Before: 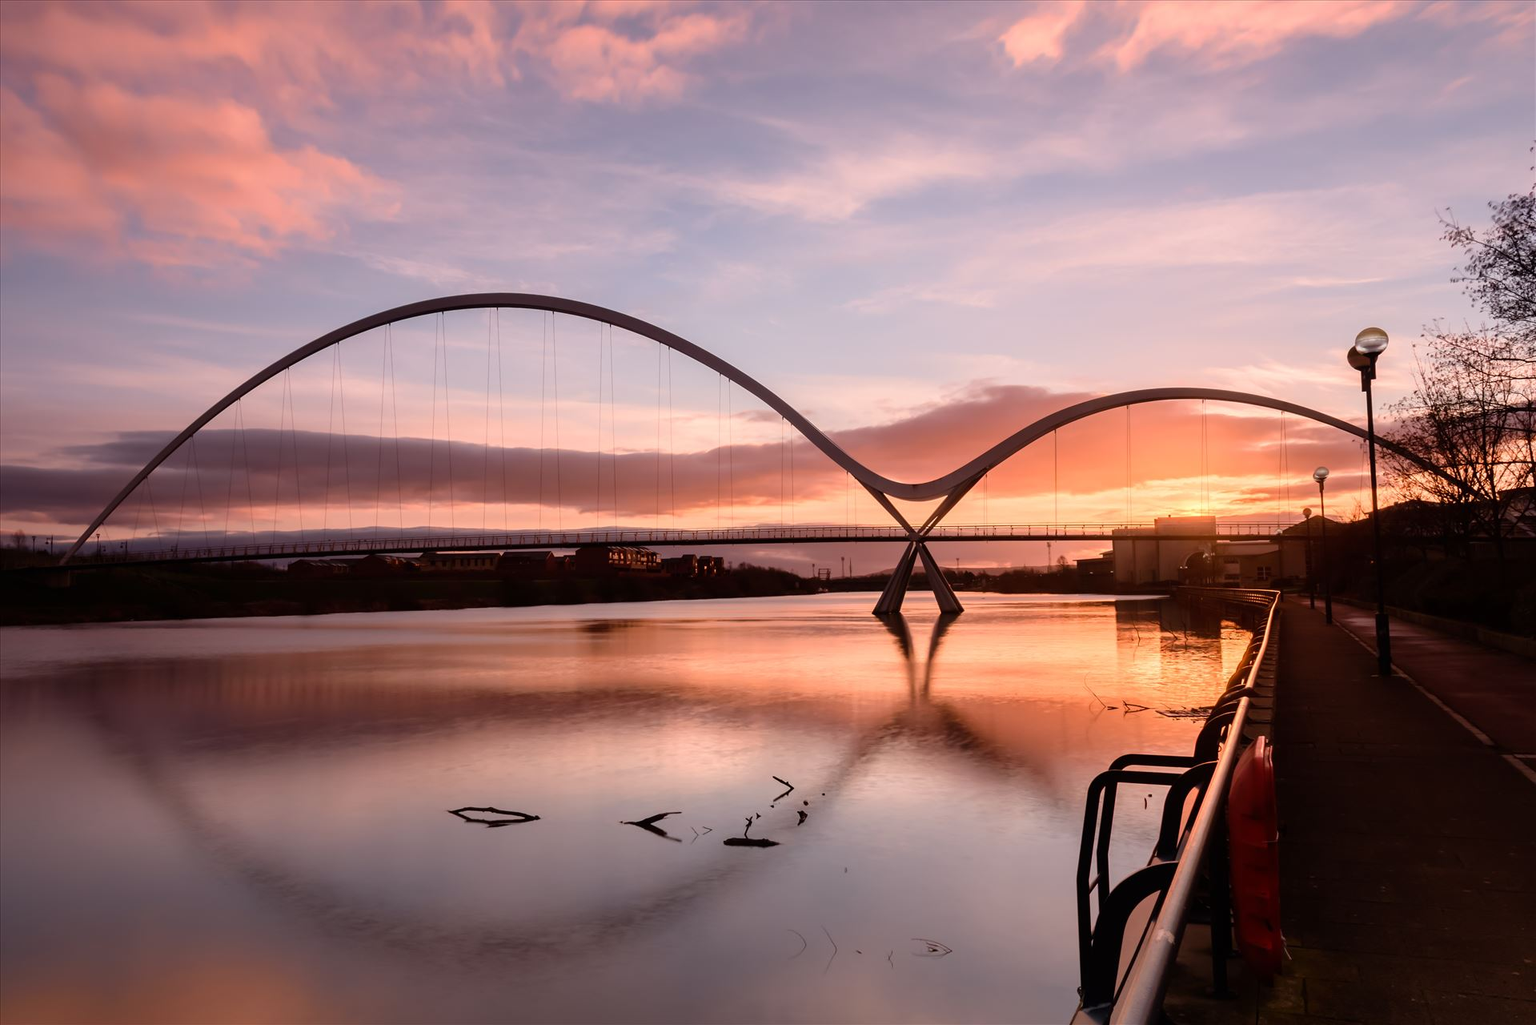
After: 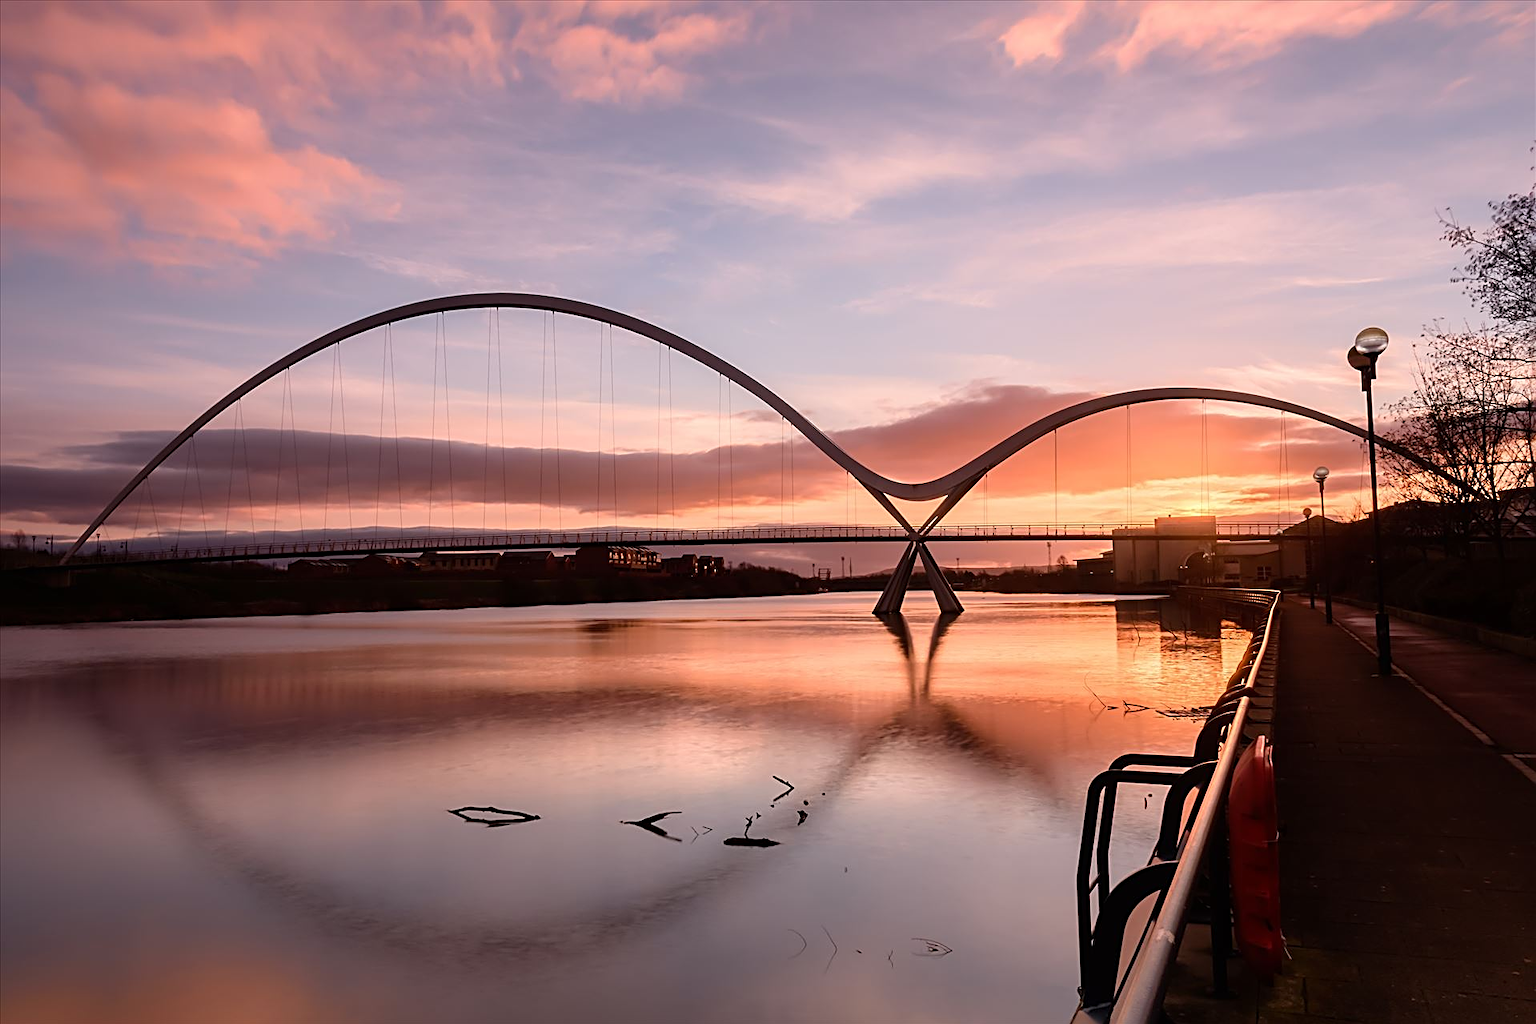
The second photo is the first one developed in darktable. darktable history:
sharpen: radius 2.531, amount 0.625
